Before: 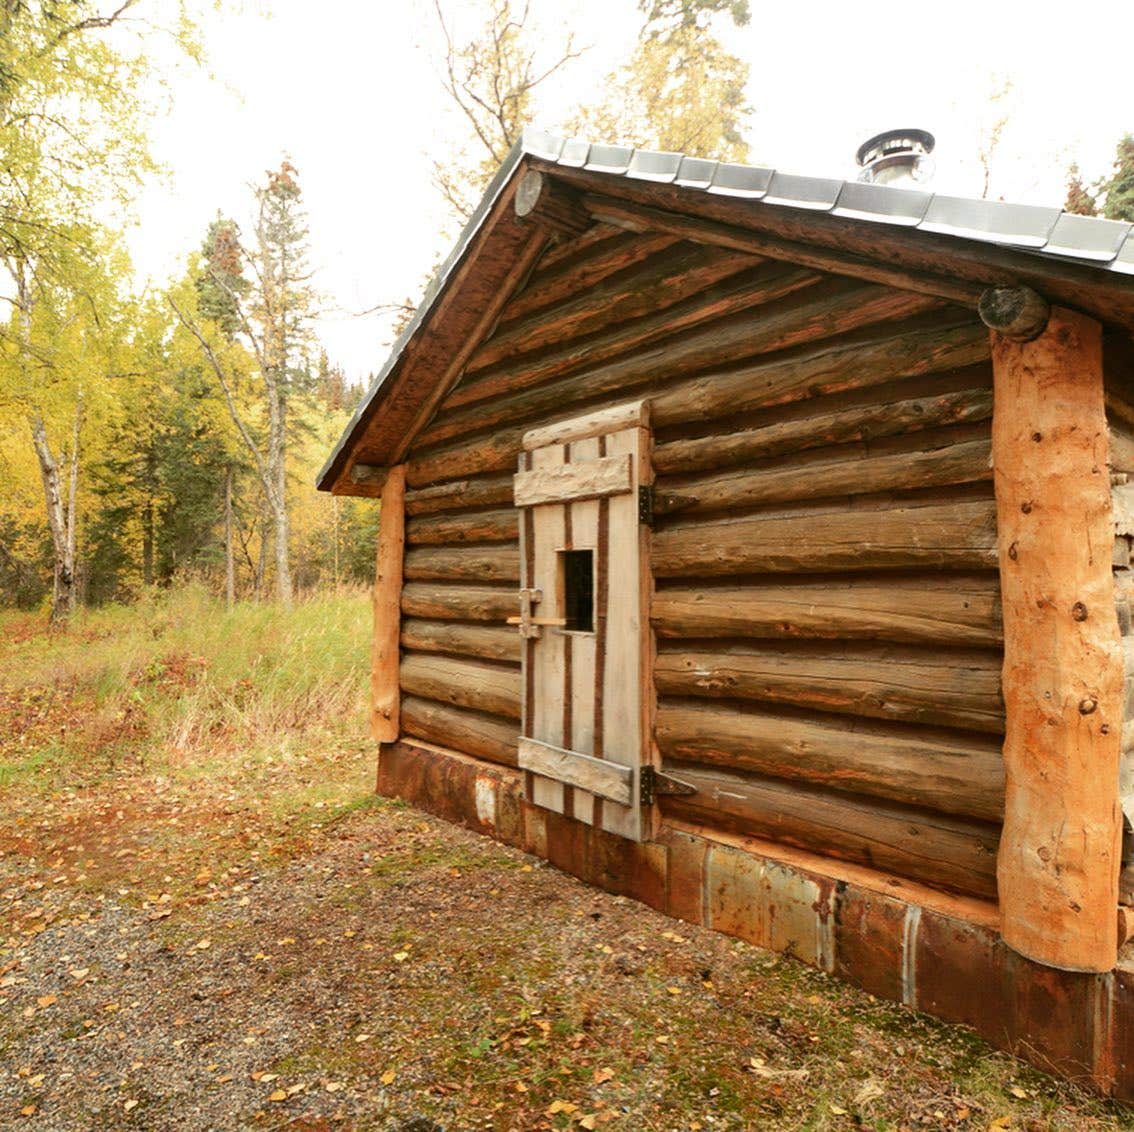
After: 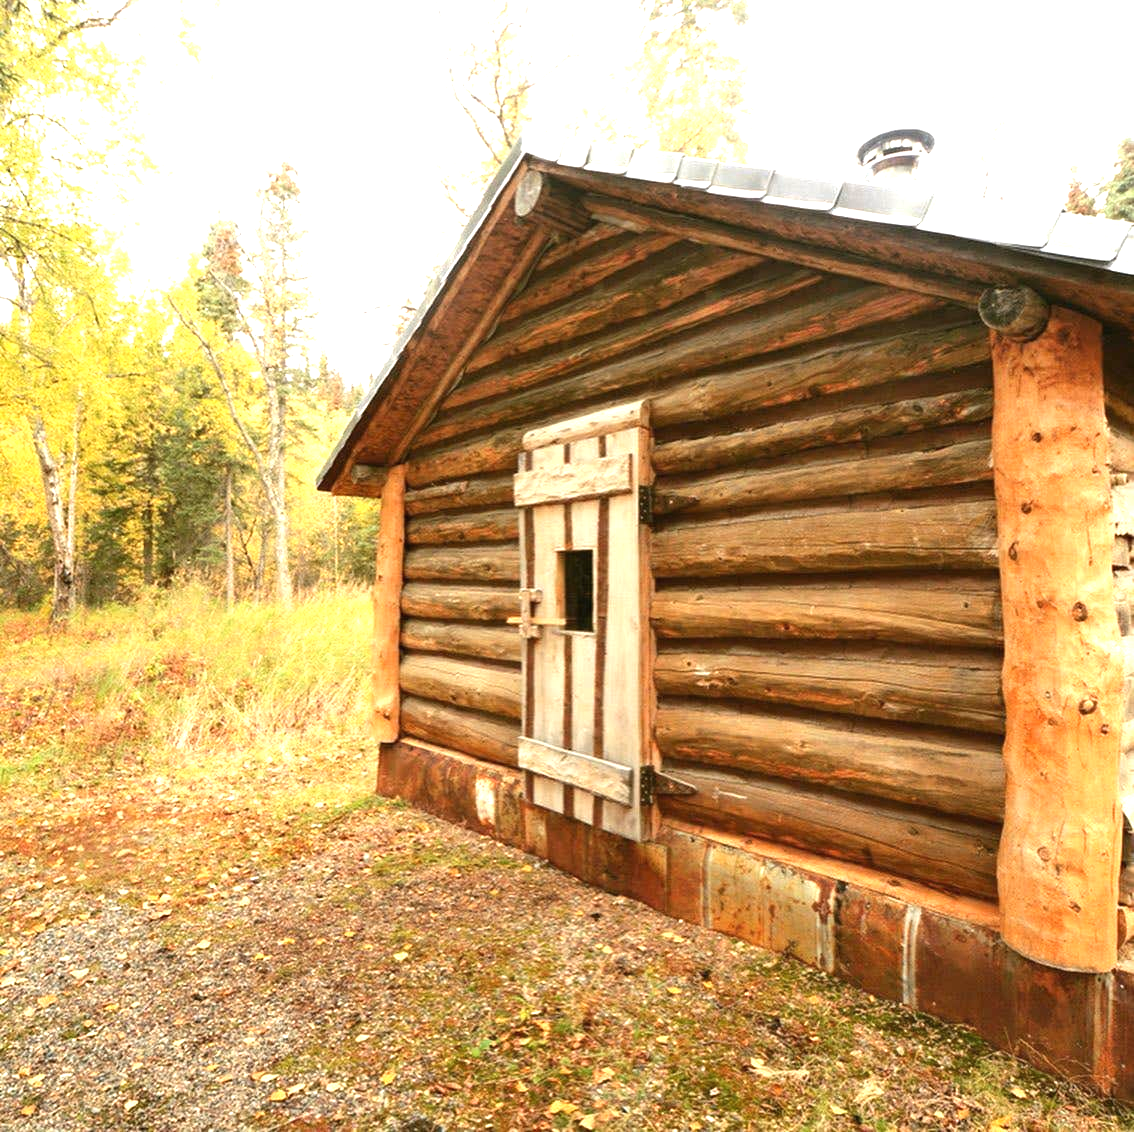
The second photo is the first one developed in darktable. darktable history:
exposure: black level correction -0.001, exposure 0.906 EV, compensate highlight preservation false
